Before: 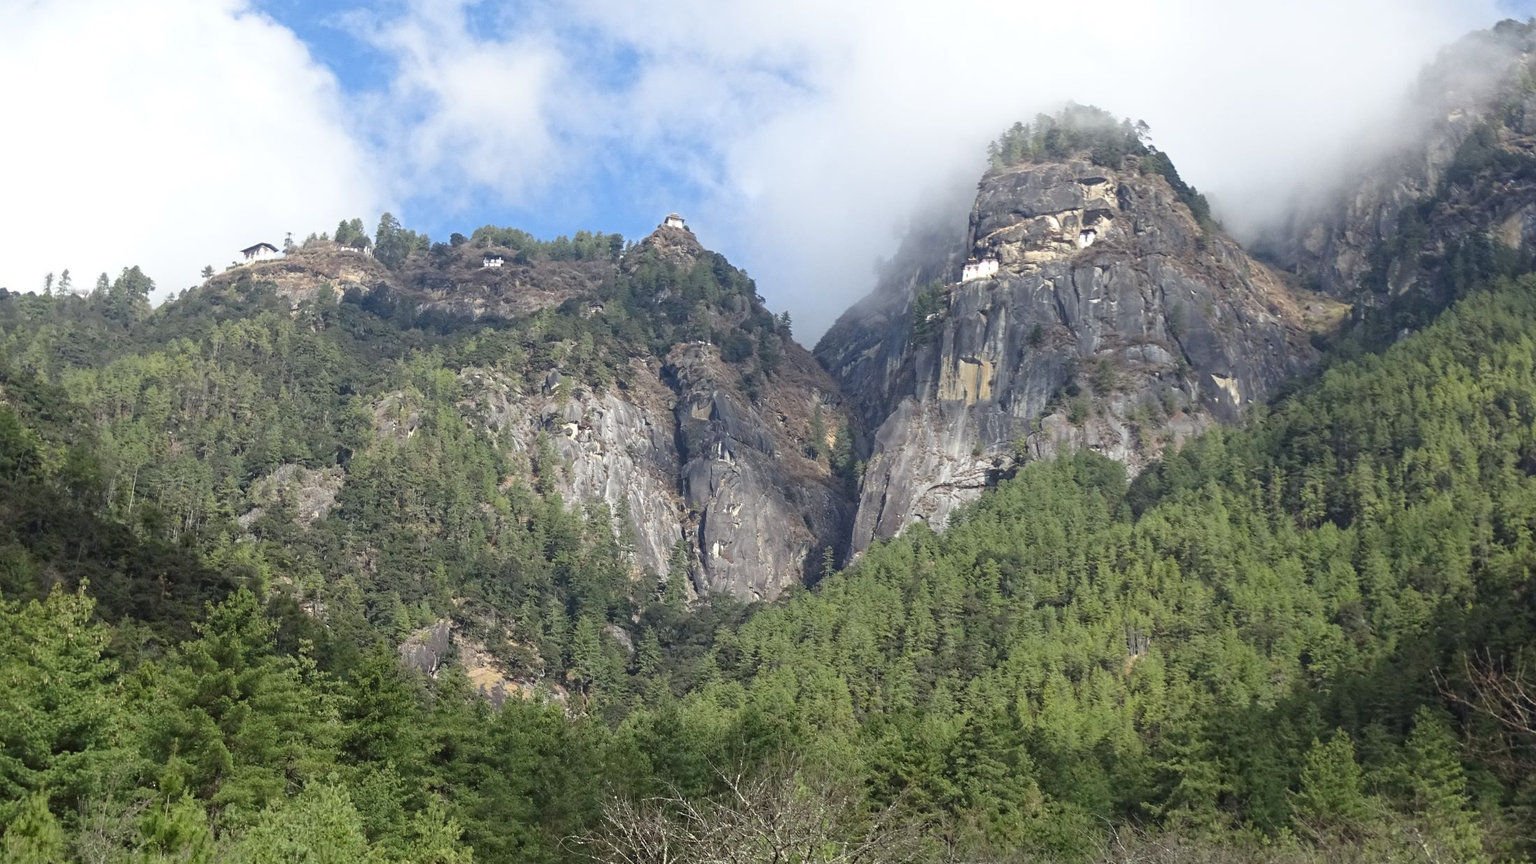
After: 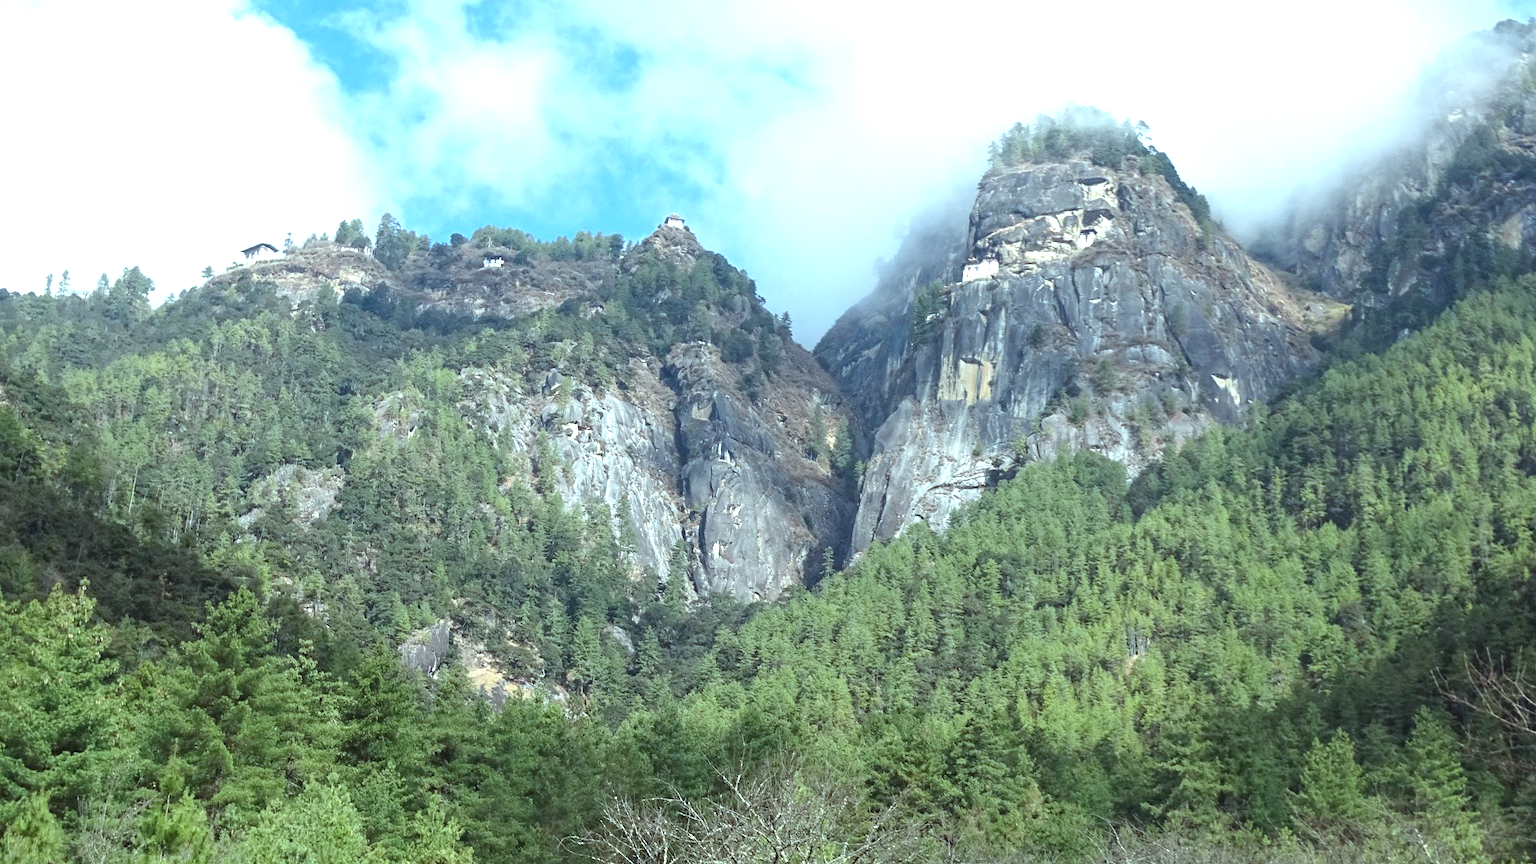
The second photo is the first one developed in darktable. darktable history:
exposure: black level correction 0, exposure 0.694 EV, compensate exposure bias true, compensate highlight preservation false
color correction: highlights a* -10.33, highlights b* -9.81
